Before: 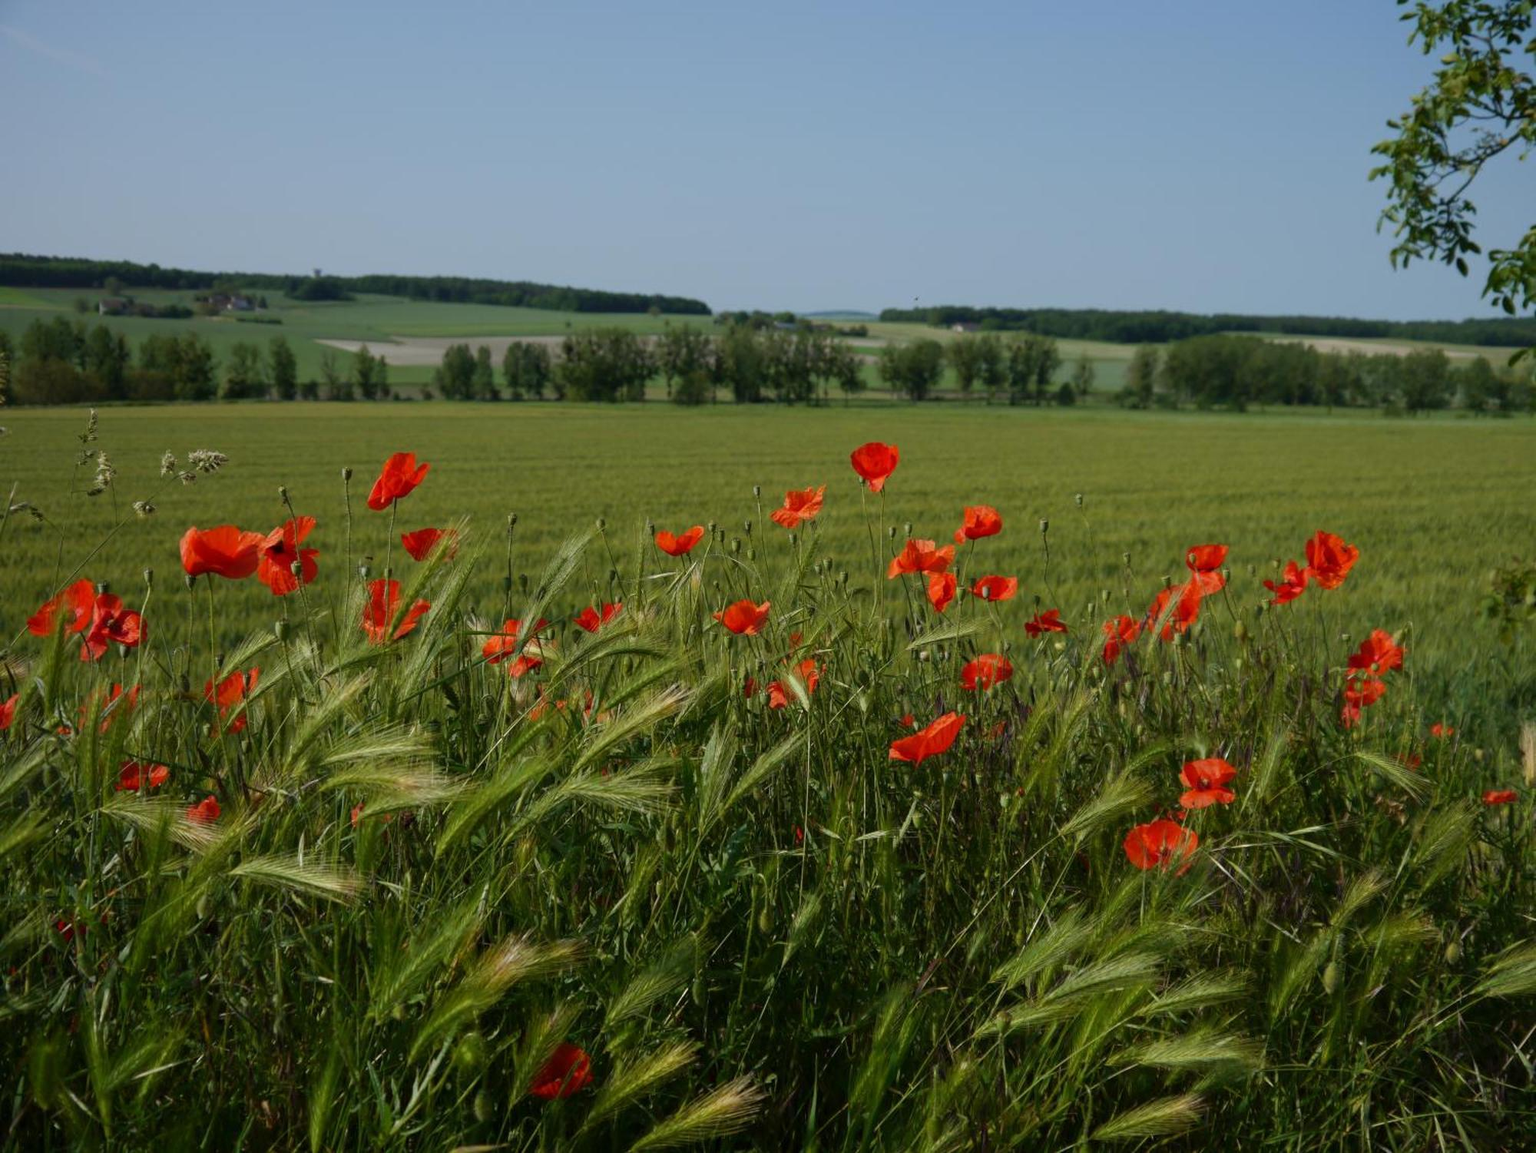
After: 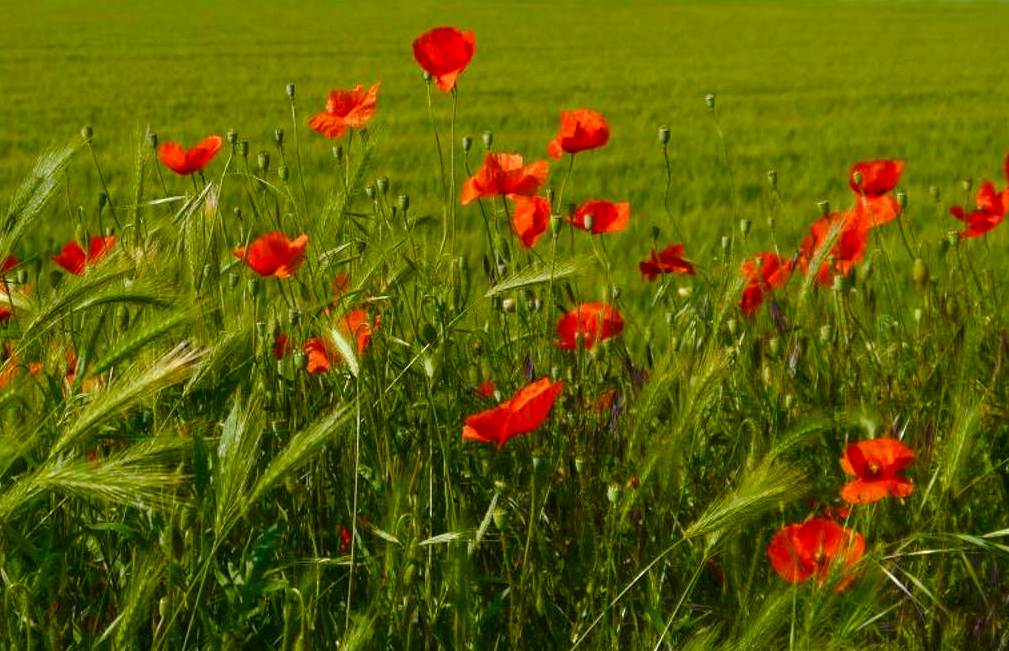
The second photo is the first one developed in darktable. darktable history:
color balance rgb: shadows lift › chroma 1.005%, shadows lift › hue 242.62°, linear chroma grading › global chroma 18.491%, perceptual saturation grading › global saturation -0.072%, perceptual saturation grading › highlights -17.74%, perceptual saturation grading › mid-tones 33.68%, perceptual saturation grading › shadows 50.437%, global vibrance 20%
exposure: black level correction 0, exposure 0.498 EV, compensate highlight preservation false
crop: left 34.775%, top 36.612%, right 14.761%, bottom 20.007%
